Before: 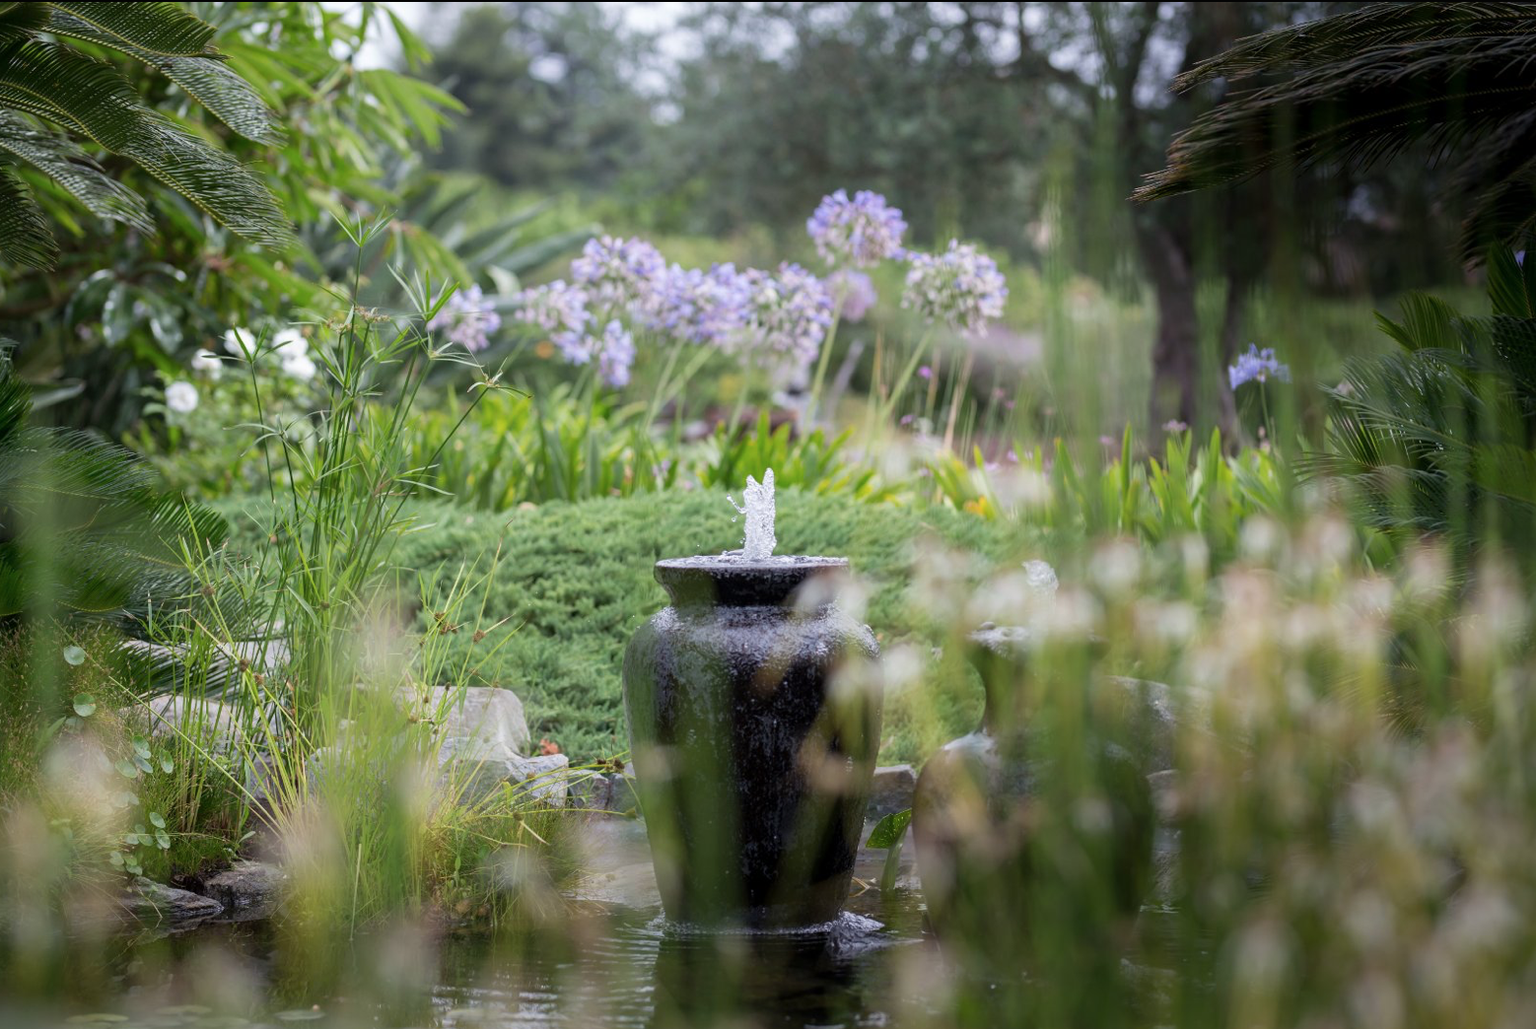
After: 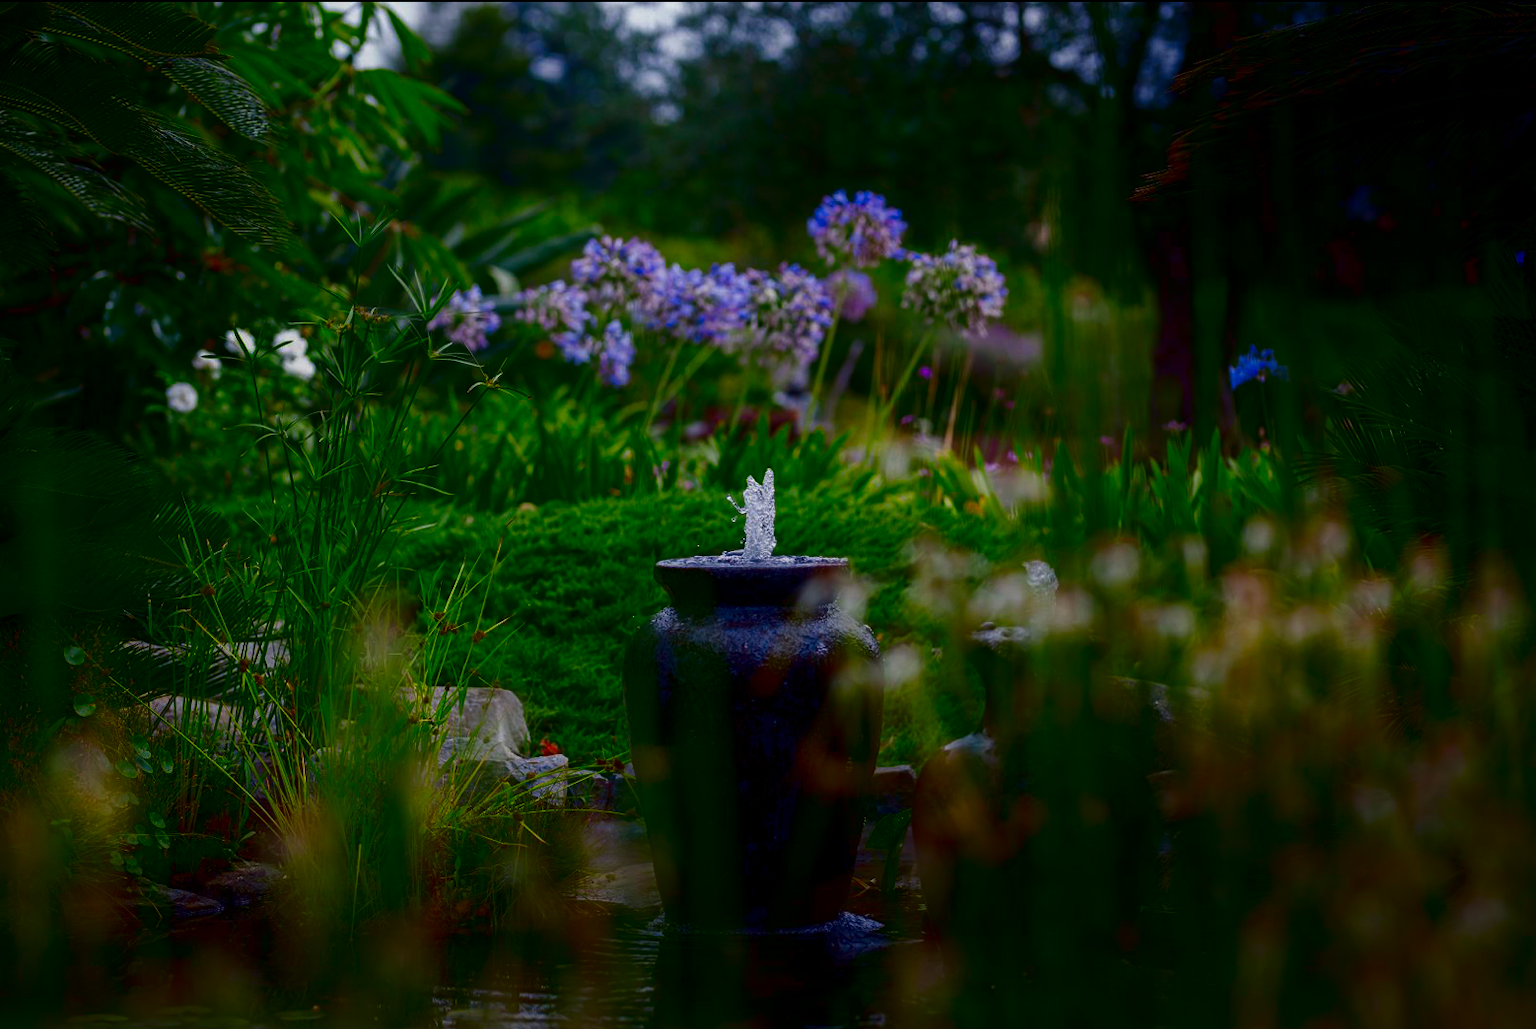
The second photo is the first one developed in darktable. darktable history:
contrast brightness saturation: brightness -1, saturation 1
white balance: emerald 1
contrast equalizer: y [[0.5, 0.488, 0.462, 0.461, 0.491, 0.5], [0.5 ×6], [0.5 ×6], [0 ×6], [0 ×6]]
